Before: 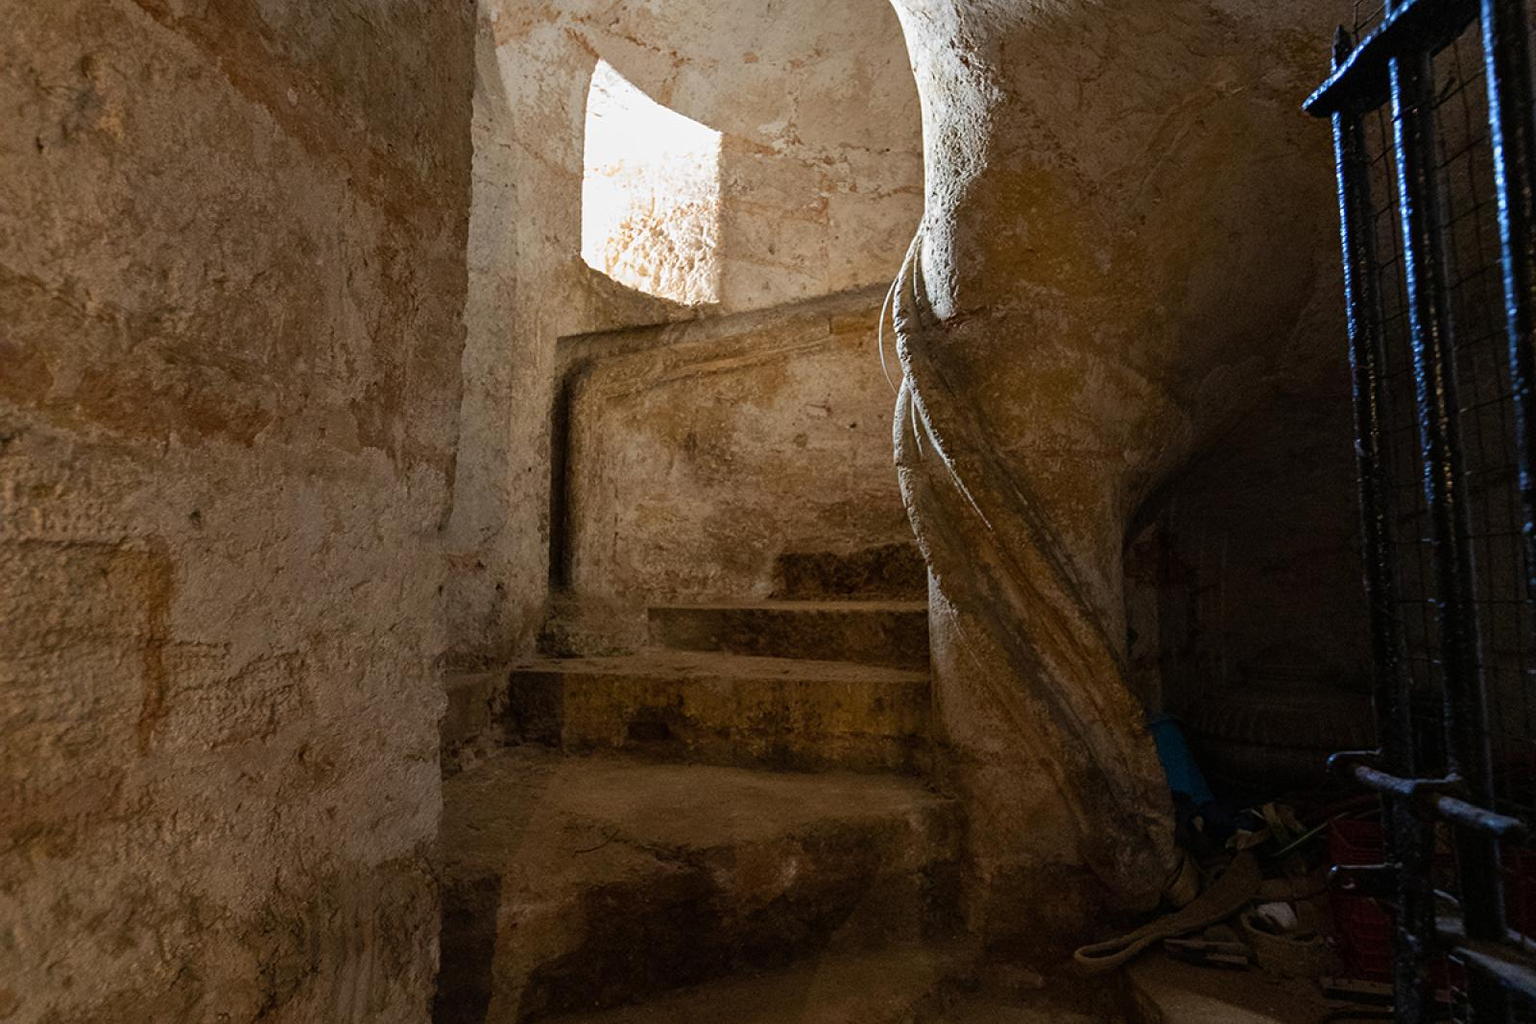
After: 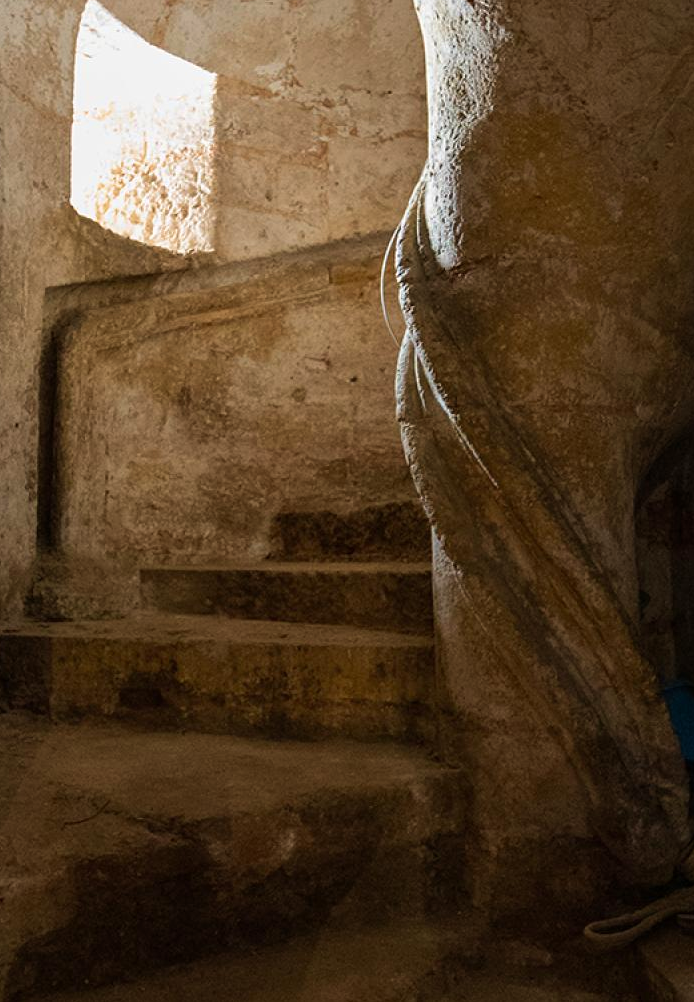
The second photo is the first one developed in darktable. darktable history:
velvia: on, module defaults
crop: left 33.452%, top 6.025%, right 23.155%
